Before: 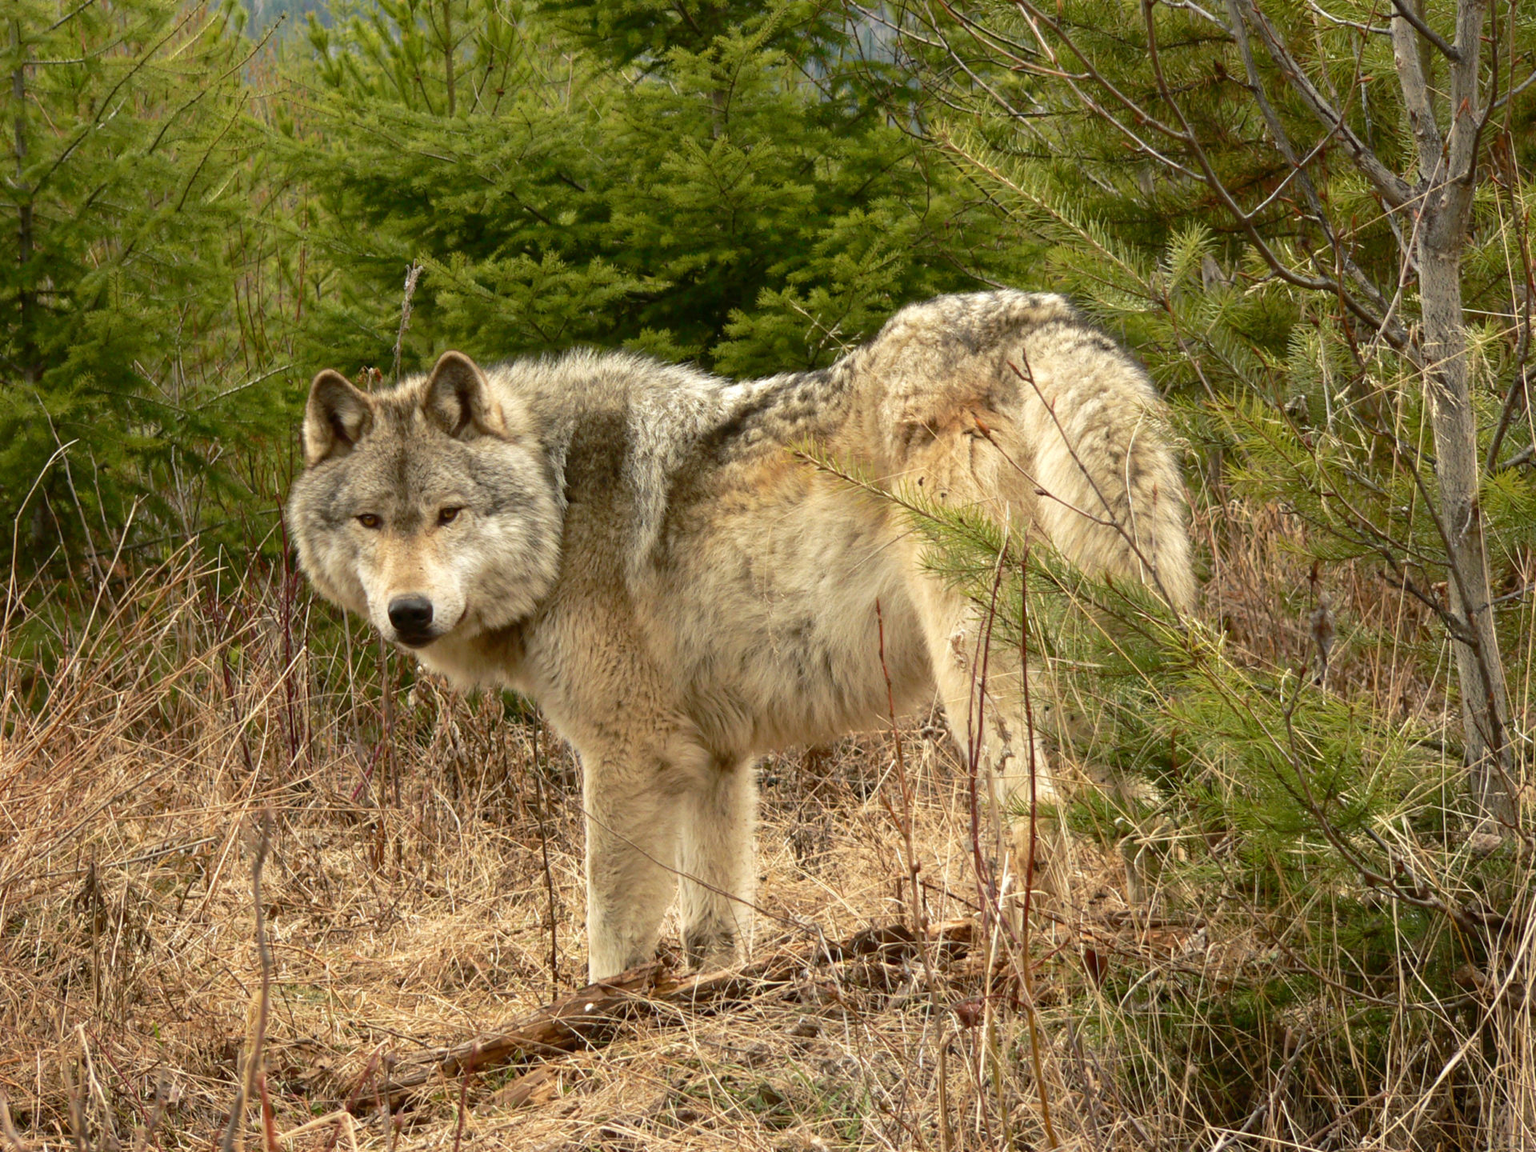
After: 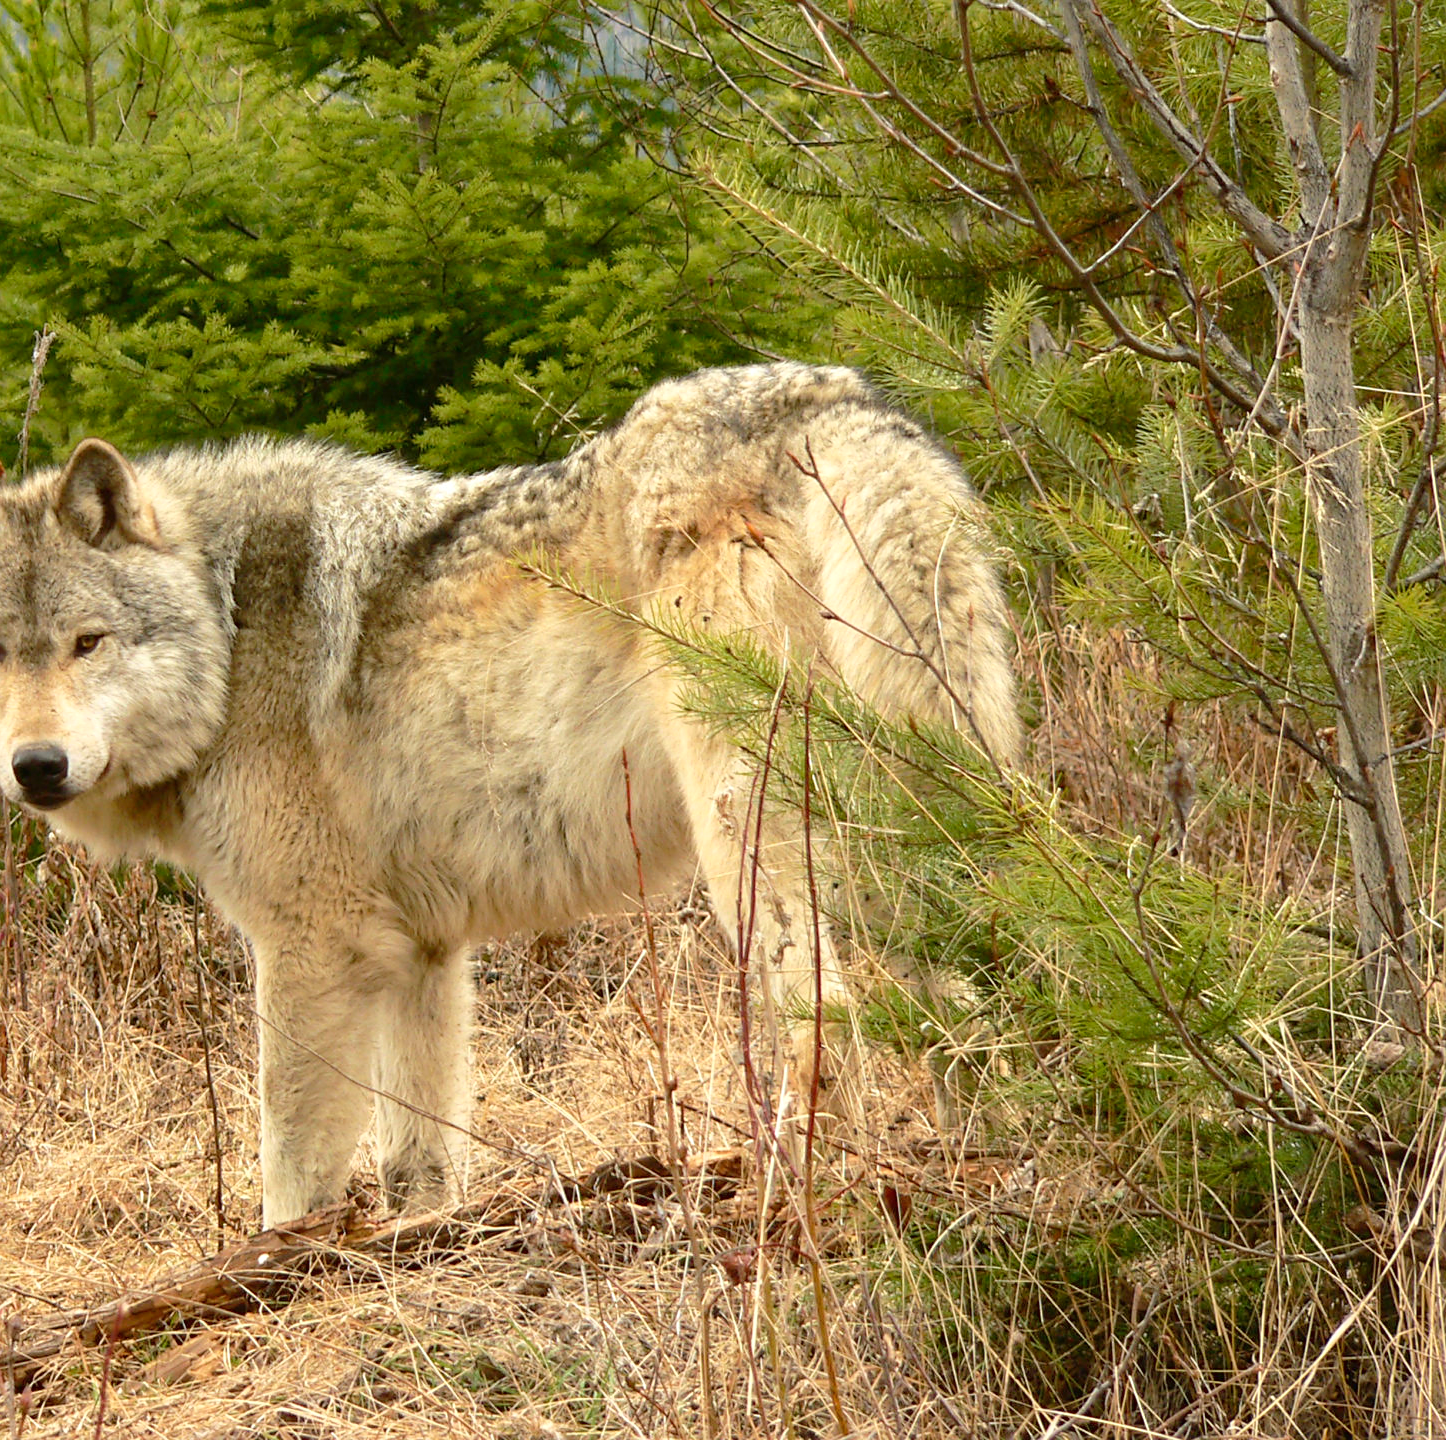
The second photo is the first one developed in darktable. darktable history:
sharpen: radius 1.91, amount 0.406, threshold 1.679
crop and rotate: left 24.656%
tone curve: curves: ch0 [(0, 0) (0.003, 0.022) (0.011, 0.025) (0.025, 0.032) (0.044, 0.055) (0.069, 0.089) (0.1, 0.133) (0.136, 0.18) (0.177, 0.231) (0.224, 0.291) (0.277, 0.35) (0.335, 0.42) (0.399, 0.496) (0.468, 0.561) (0.543, 0.632) (0.623, 0.706) (0.709, 0.783) (0.801, 0.865) (0.898, 0.947) (1, 1)], color space Lab, linked channels, preserve colors none
